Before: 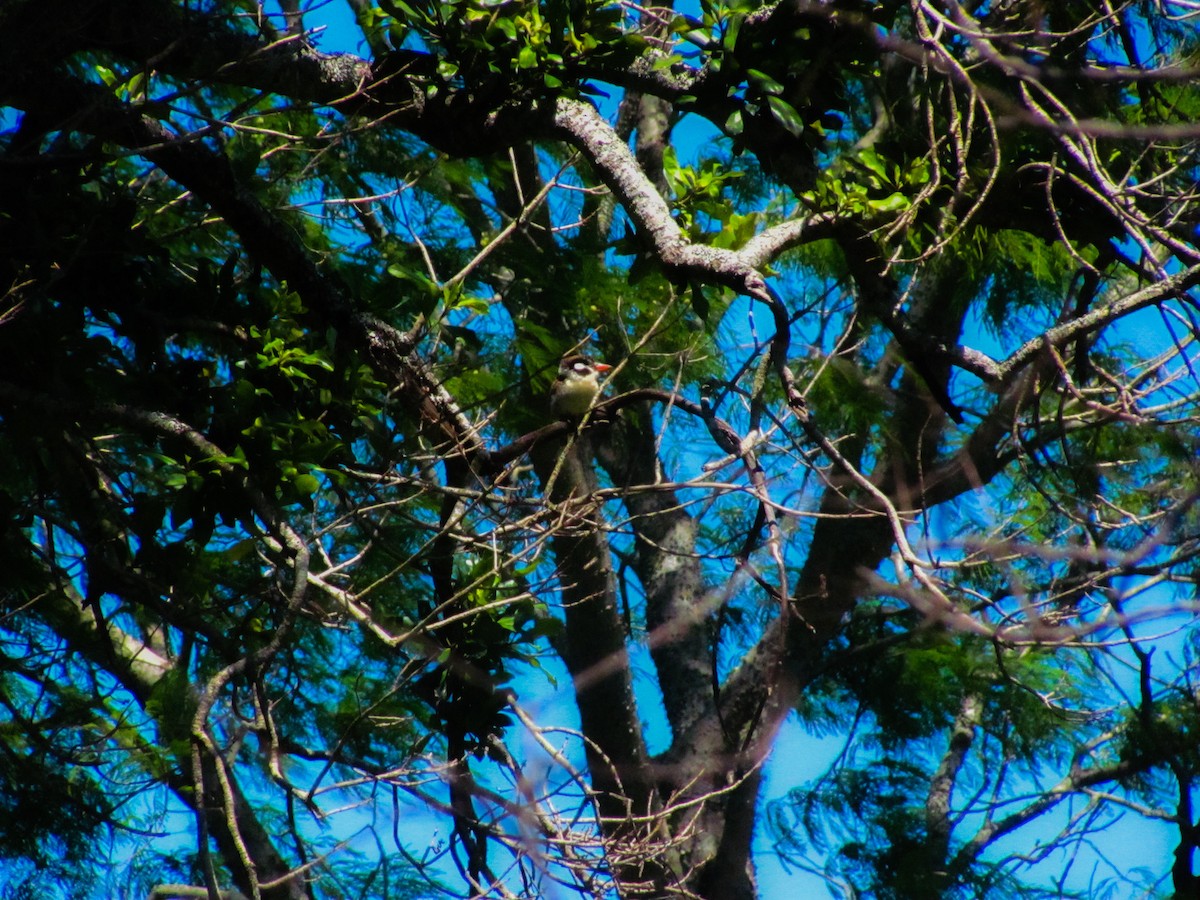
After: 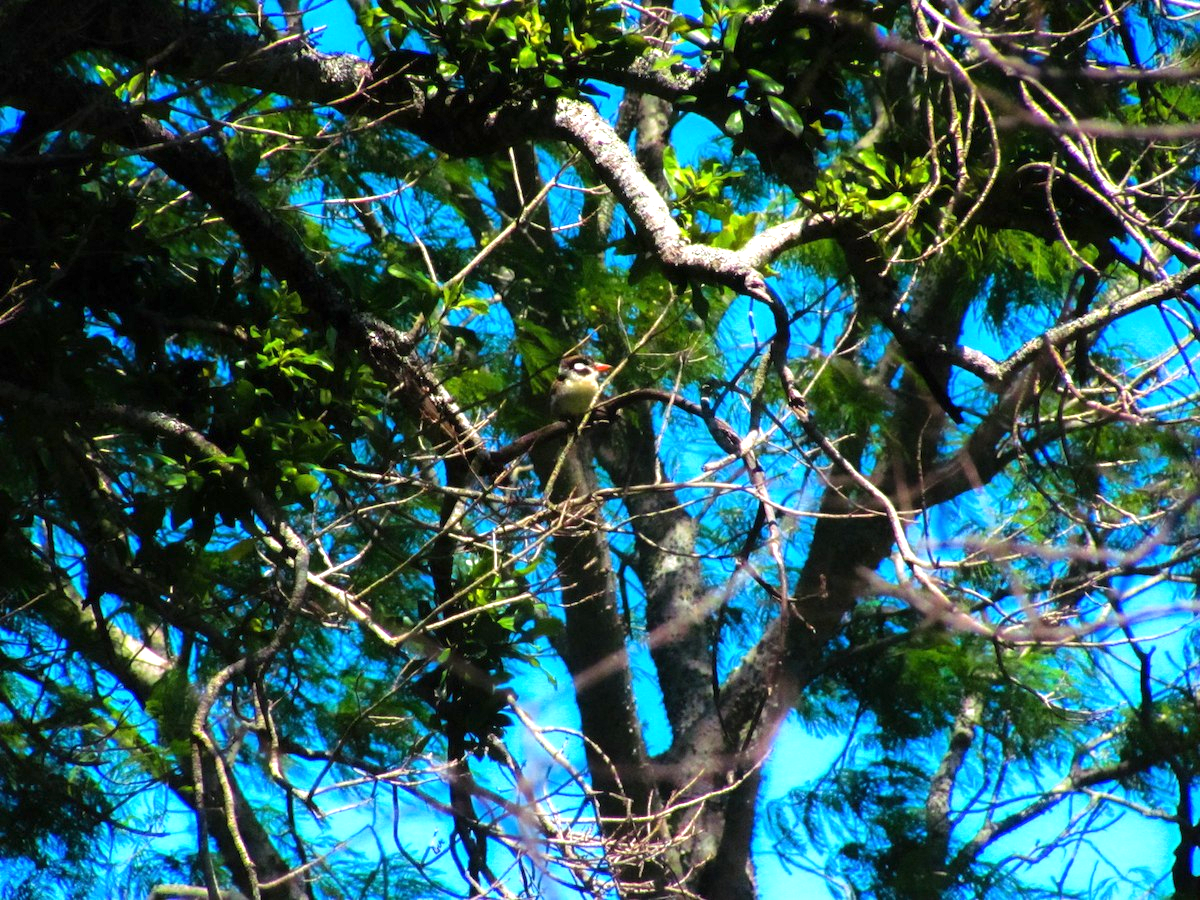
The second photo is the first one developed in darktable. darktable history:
exposure: exposure 0.995 EV, compensate highlight preservation false
